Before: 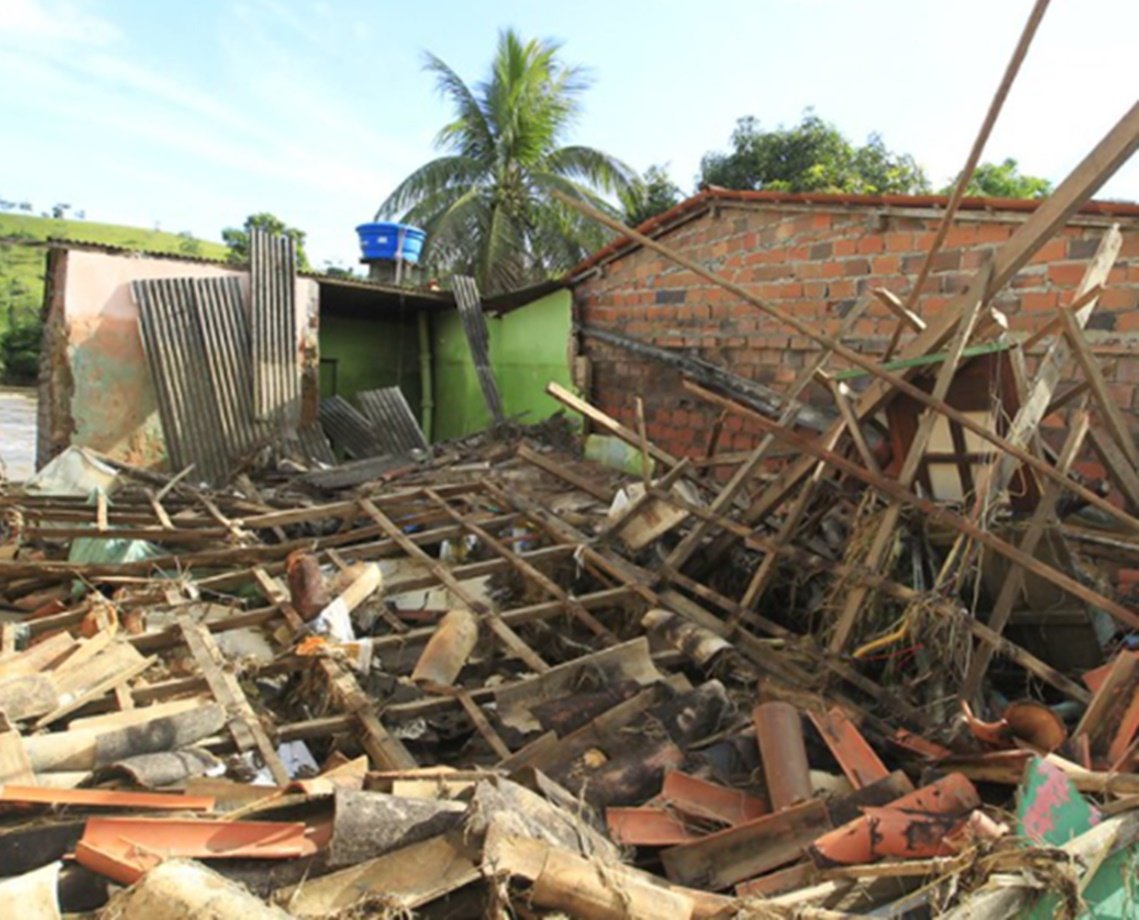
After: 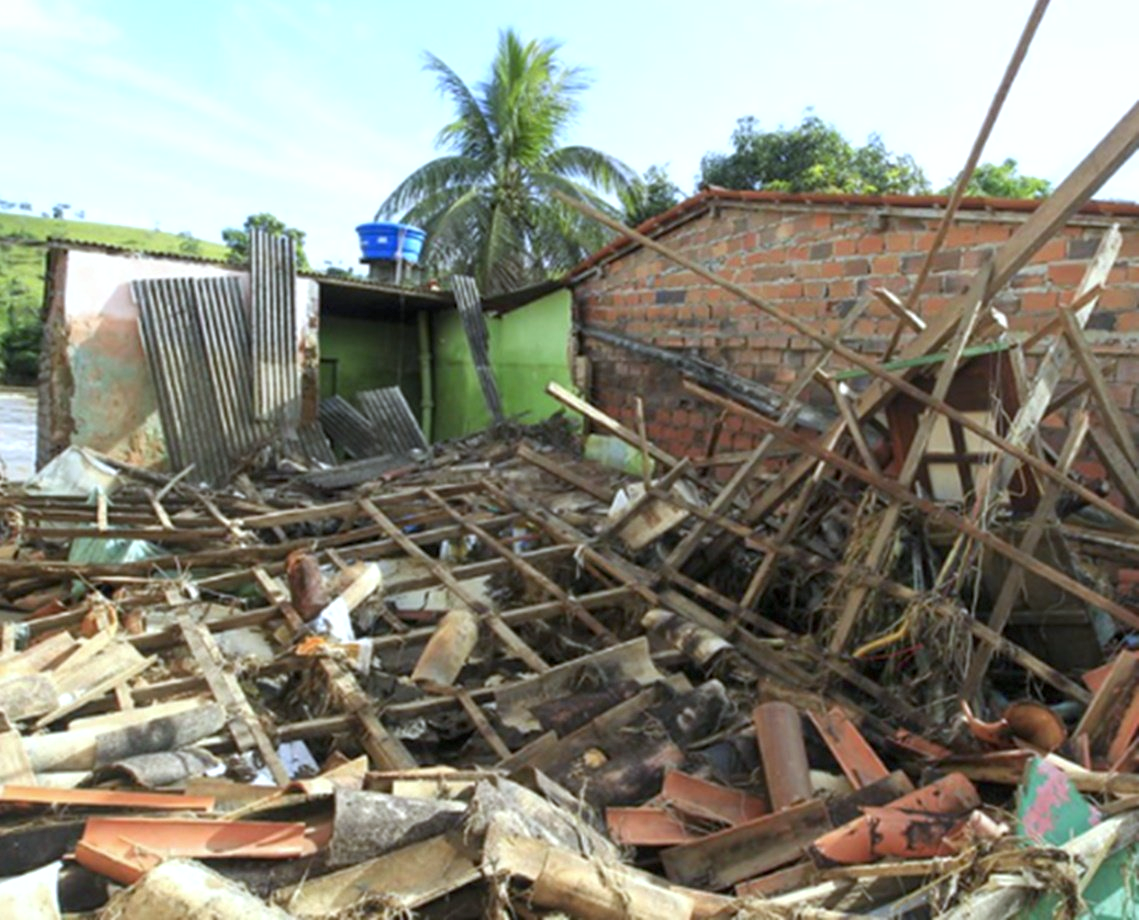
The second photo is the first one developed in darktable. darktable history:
local contrast: highlights 100%, shadows 100%, detail 120%, midtone range 0.2
exposure: black level correction 0.001, exposure 0.191 EV, compensate highlight preservation false
white balance: red 0.924, blue 1.095
